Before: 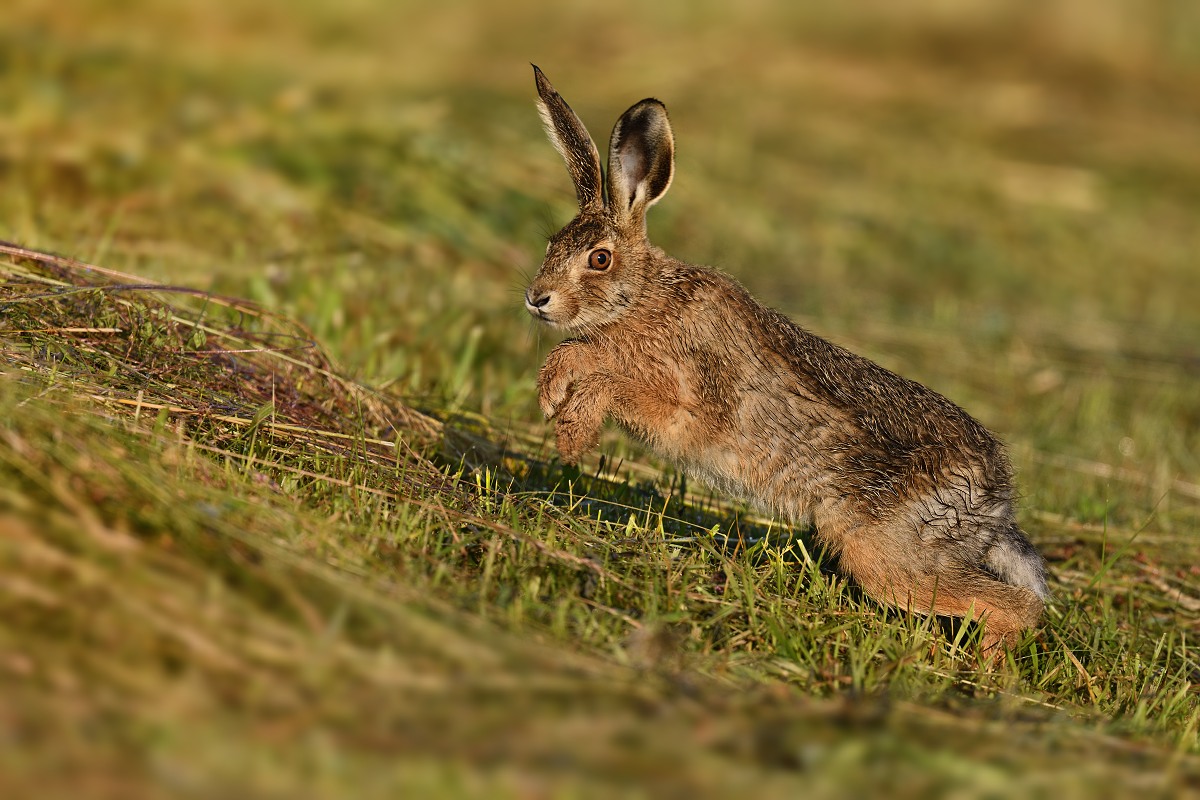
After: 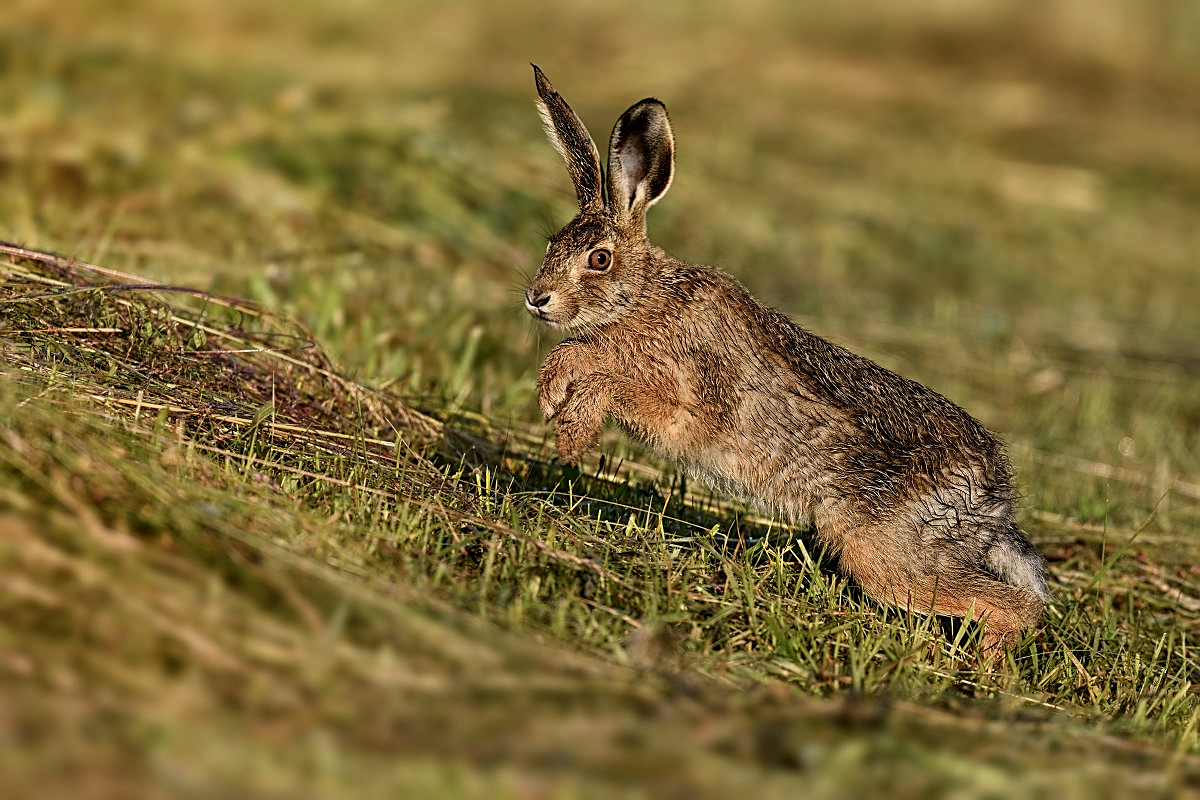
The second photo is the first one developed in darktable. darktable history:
sharpen: on, module defaults
local contrast: highlights 27%, shadows 77%, midtone range 0.744
contrast brightness saturation: saturation -0.09
